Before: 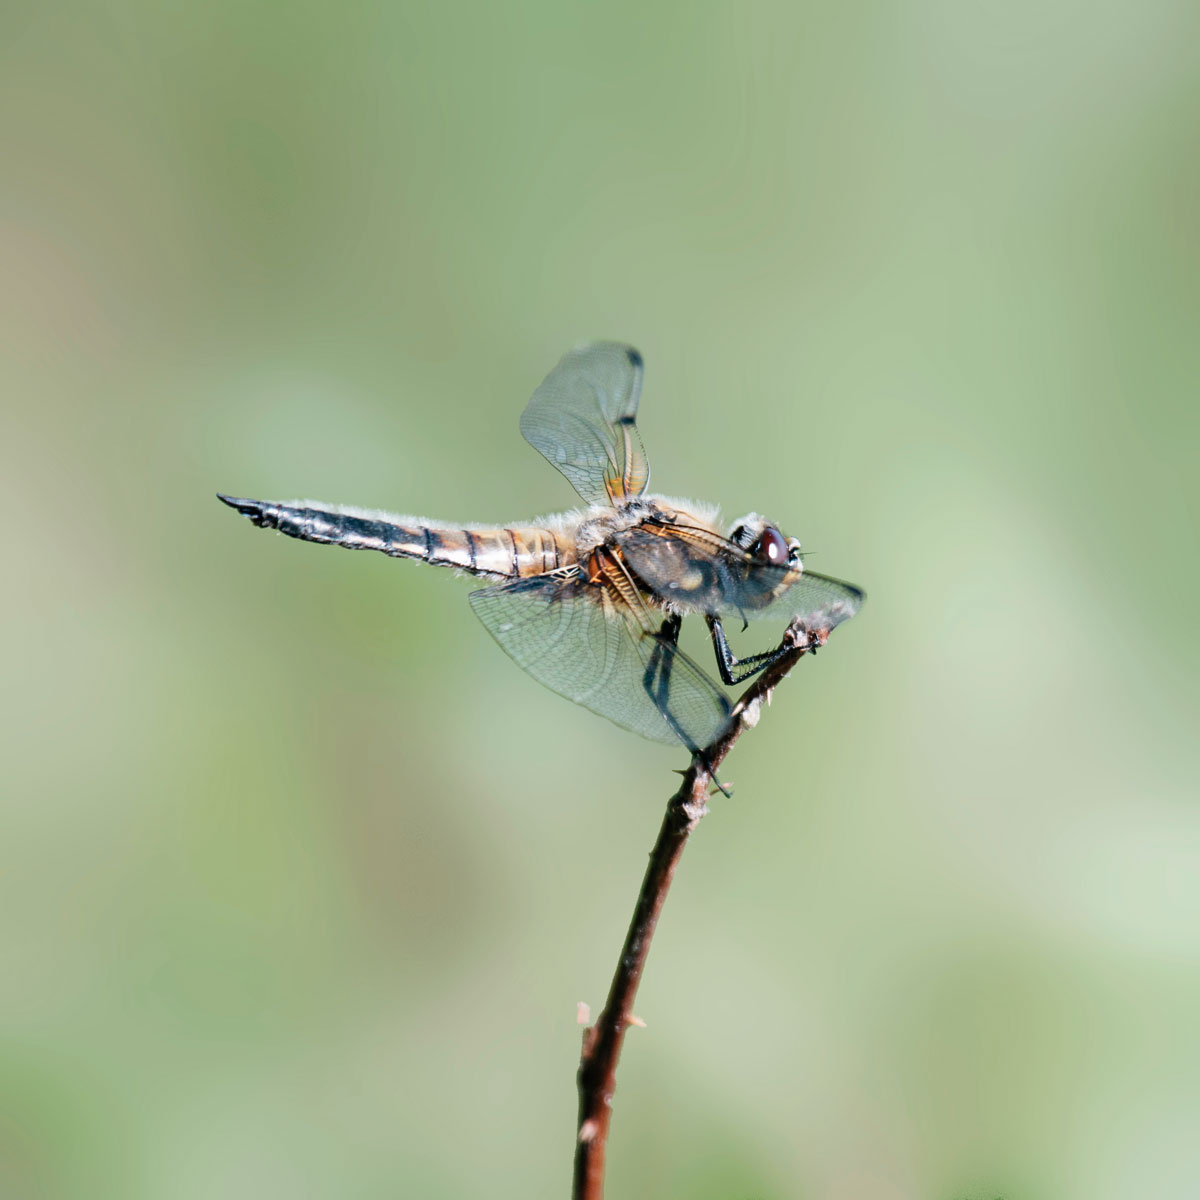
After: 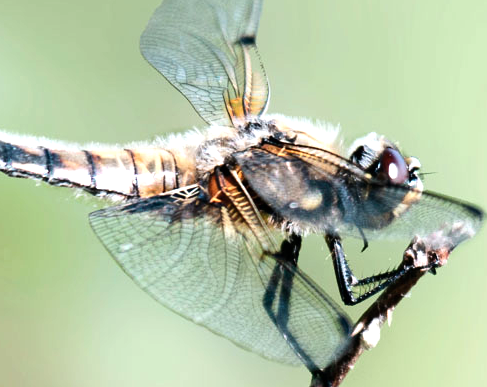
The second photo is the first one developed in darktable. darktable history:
crop: left 31.733%, top 31.73%, right 27.61%, bottom 35.938%
tone equalizer: -8 EV -0.741 EV, -7 EV -0.676 EV, -6 EV -0.566 EV, -5 EV -0.378 EV, -3 EV 0.381 EV, -2 EV 0.6 EV, -1 EV 0.699 EV, +0 EV 0.75 EV, edges refinement/feathering 500, mask exposure compensation -1.57 EV, preserve details no
